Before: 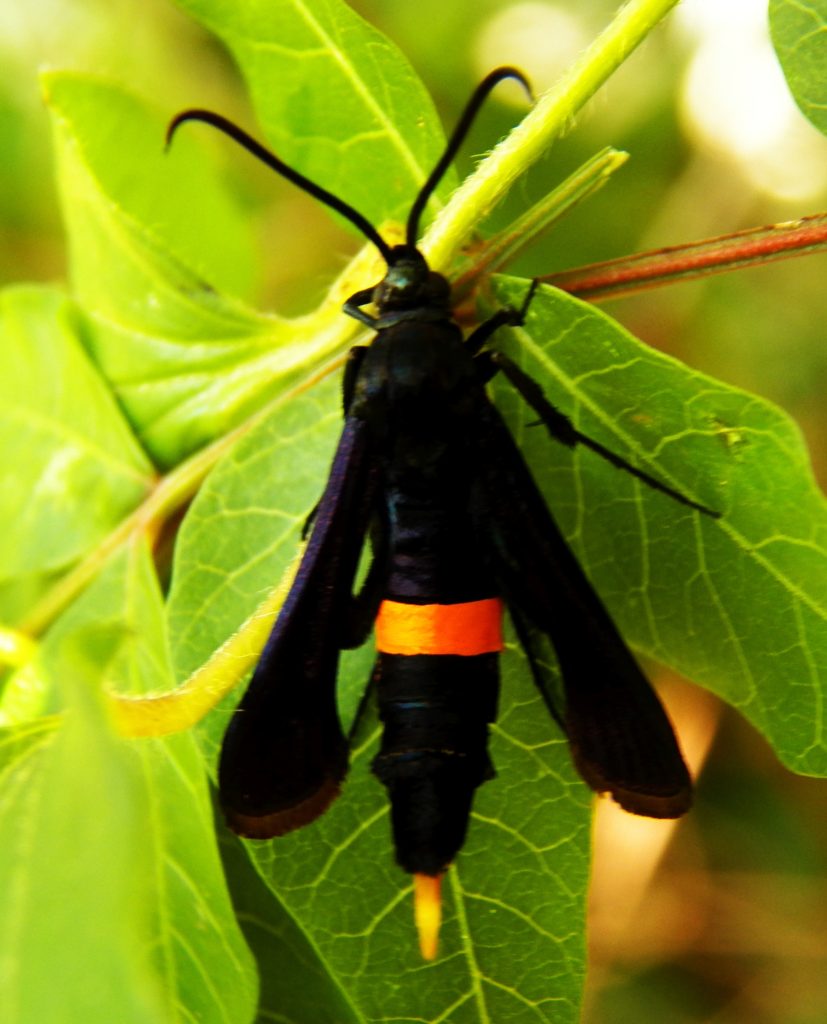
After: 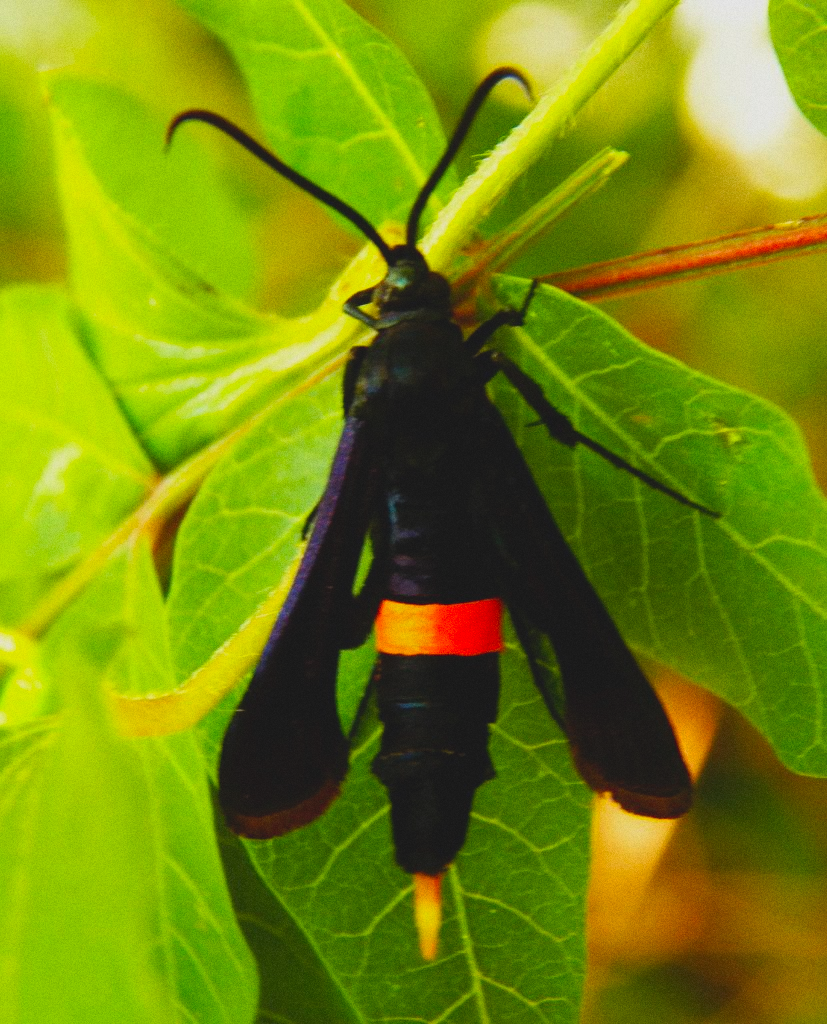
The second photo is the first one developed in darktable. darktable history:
grain: coarseness 0.09 ISO
contrast brightness saturation: contrast -0.19, saturation 0.19
